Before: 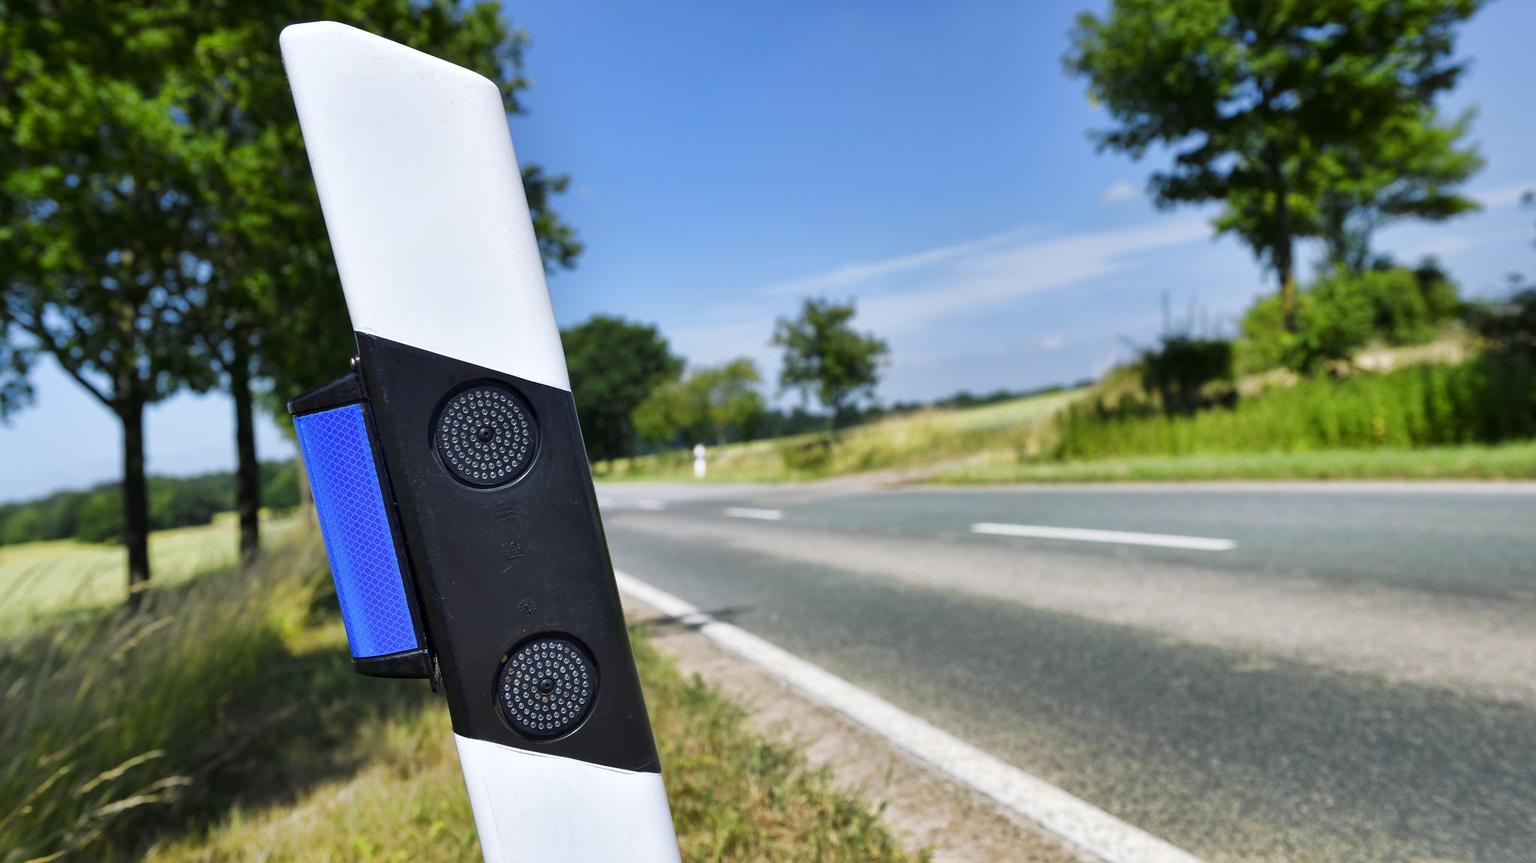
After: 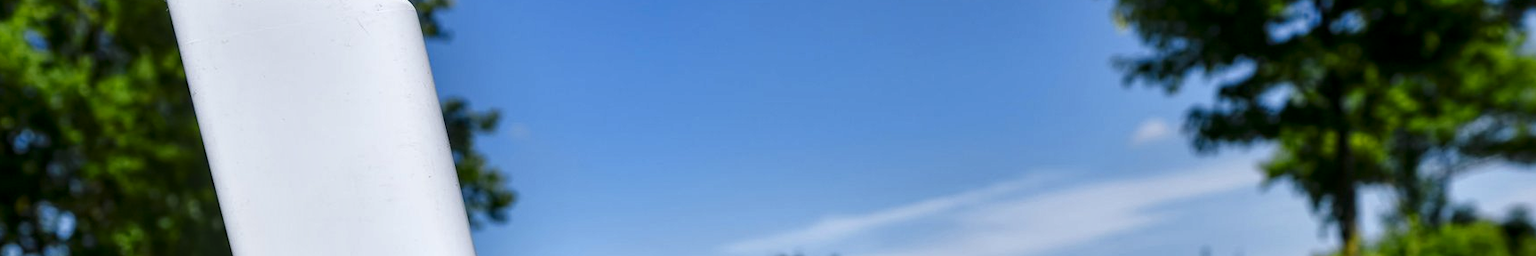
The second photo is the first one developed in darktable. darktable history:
crop and rotate: left 9.705%, top 9.531%, right 5.942%, bottom 65.443%
contrast brightness saturation: contrast 0.067, brightness -0.126, saturation 0.052
local contrast: on, module defaults
